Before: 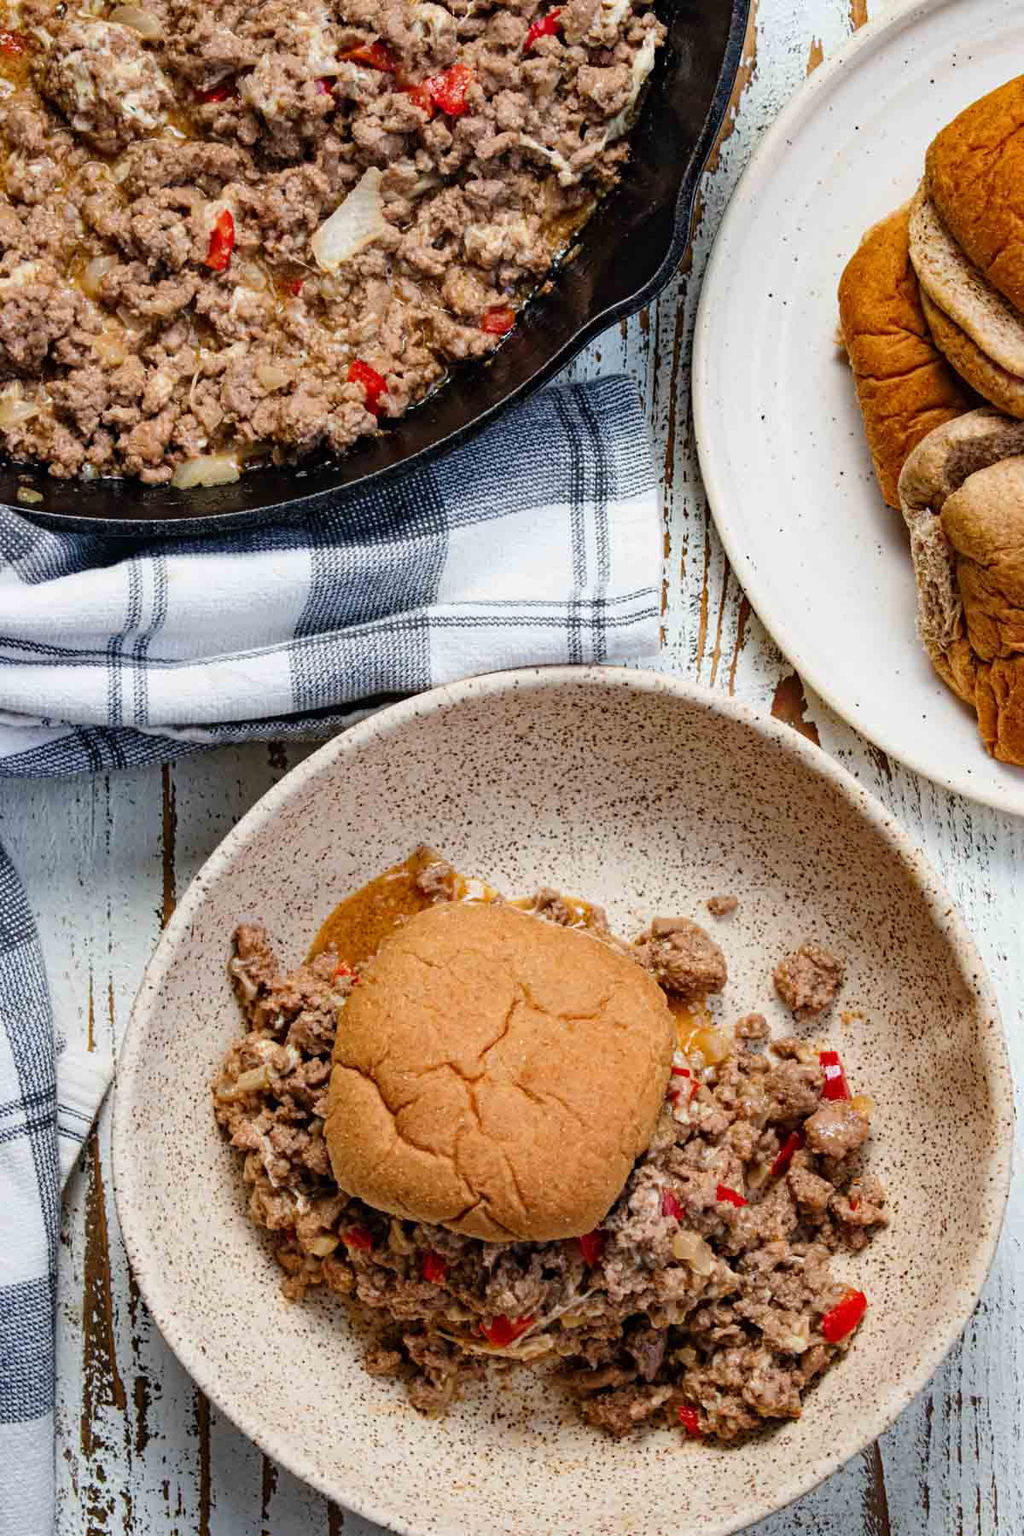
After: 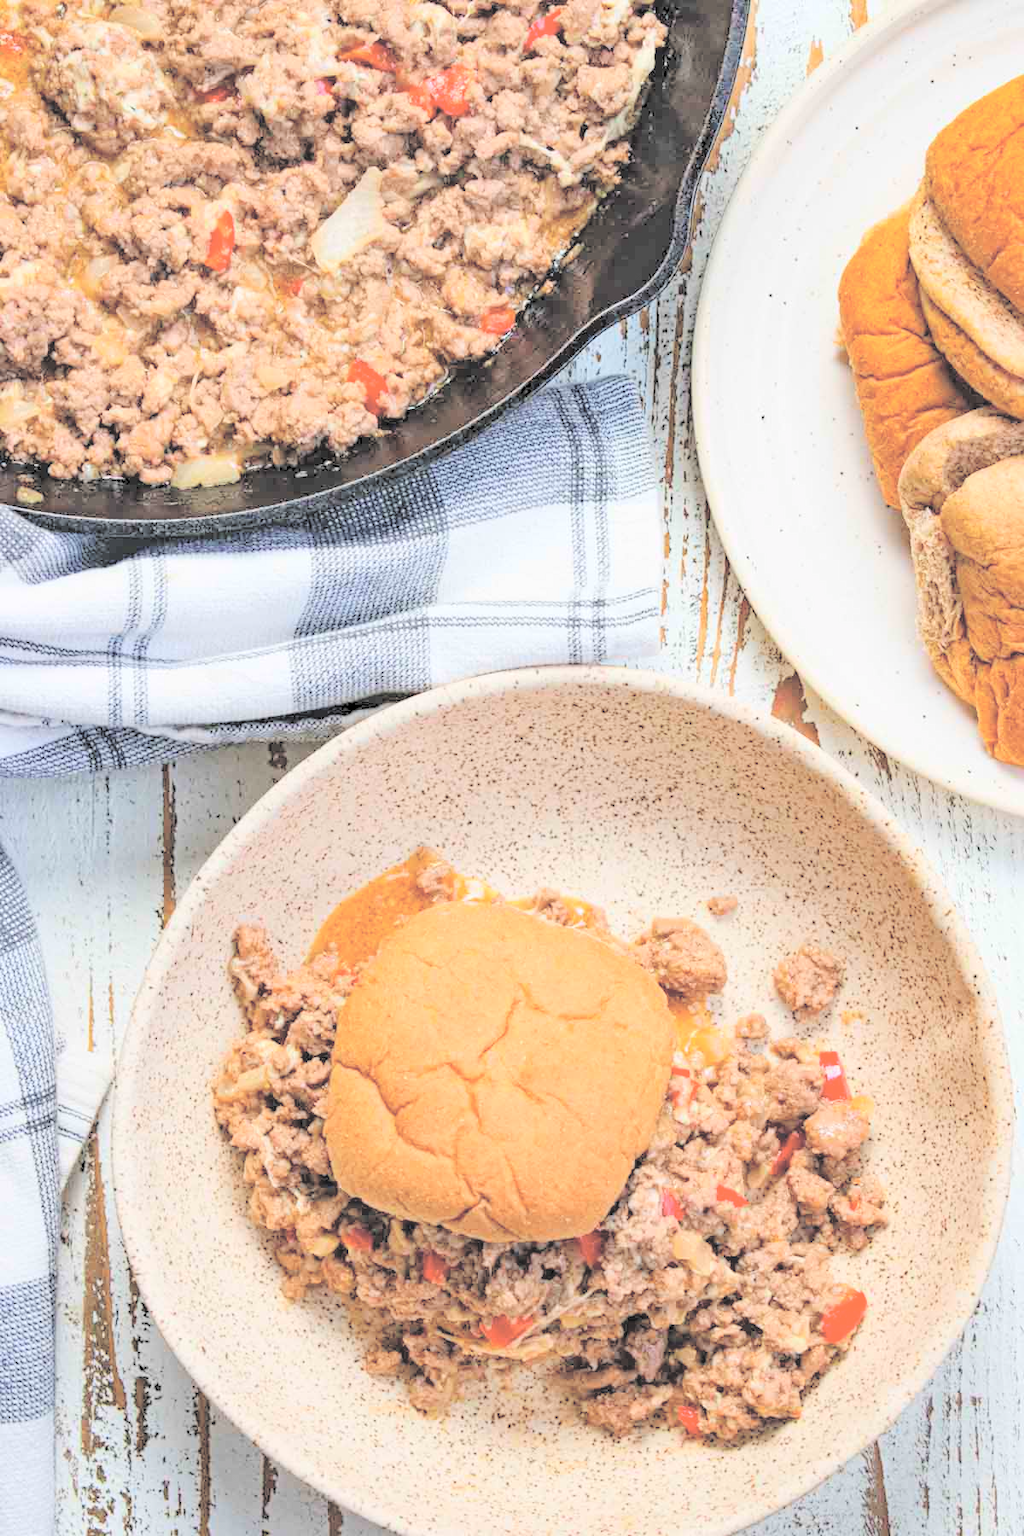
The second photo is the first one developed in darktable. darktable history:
contrast brightness saturation: brightness 0.997
